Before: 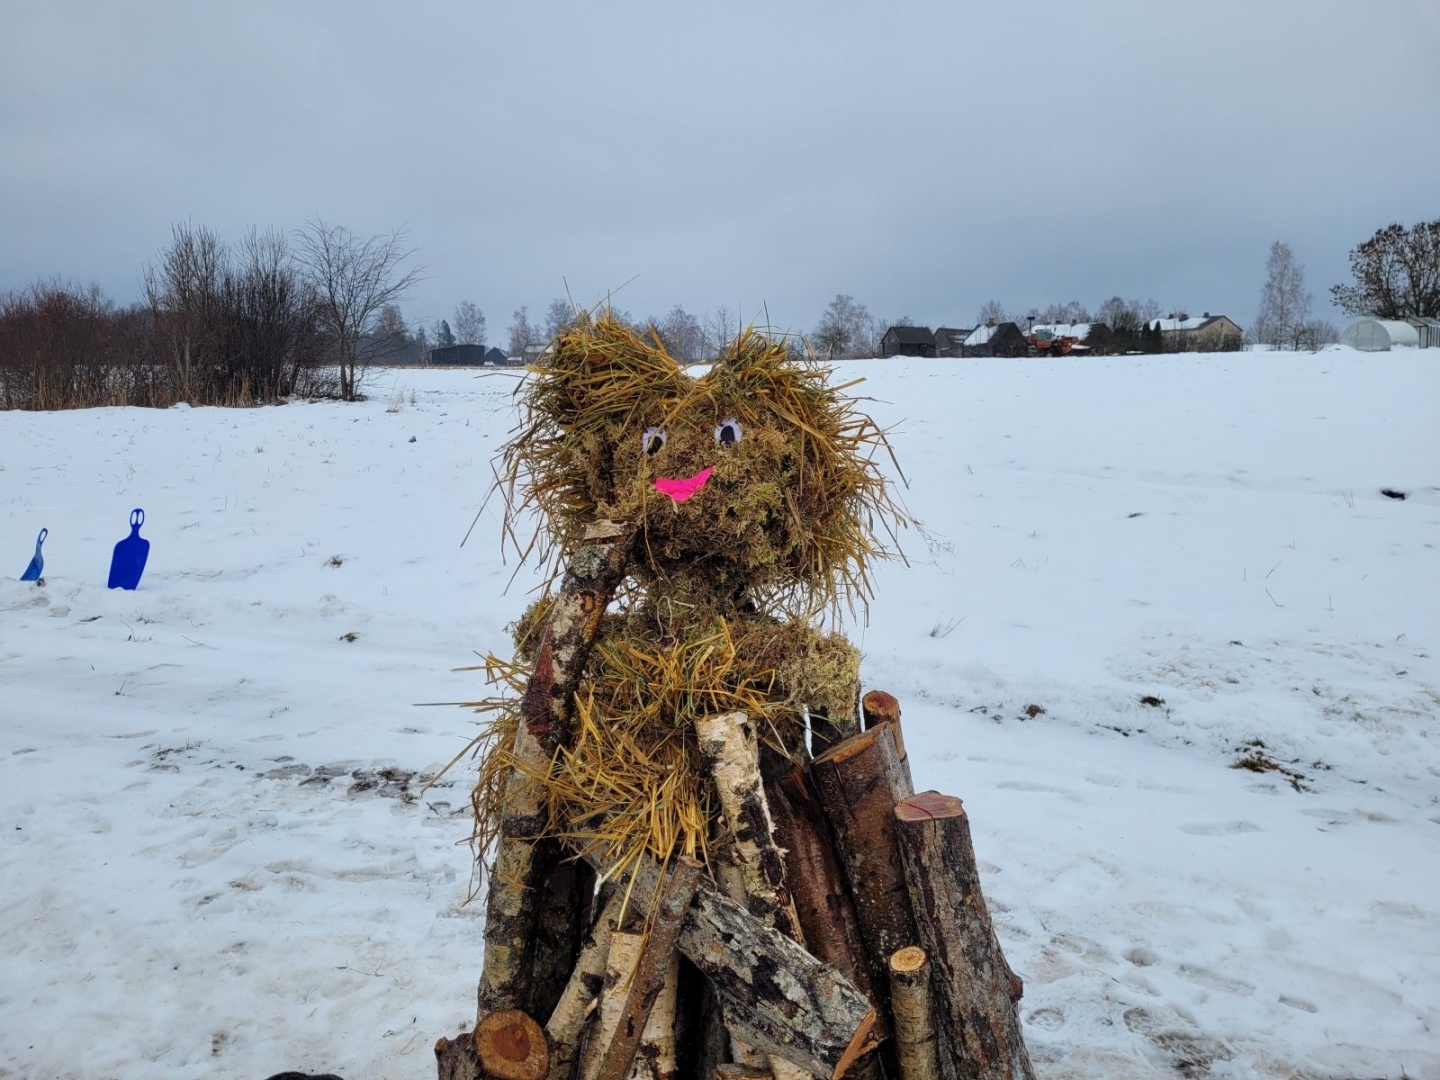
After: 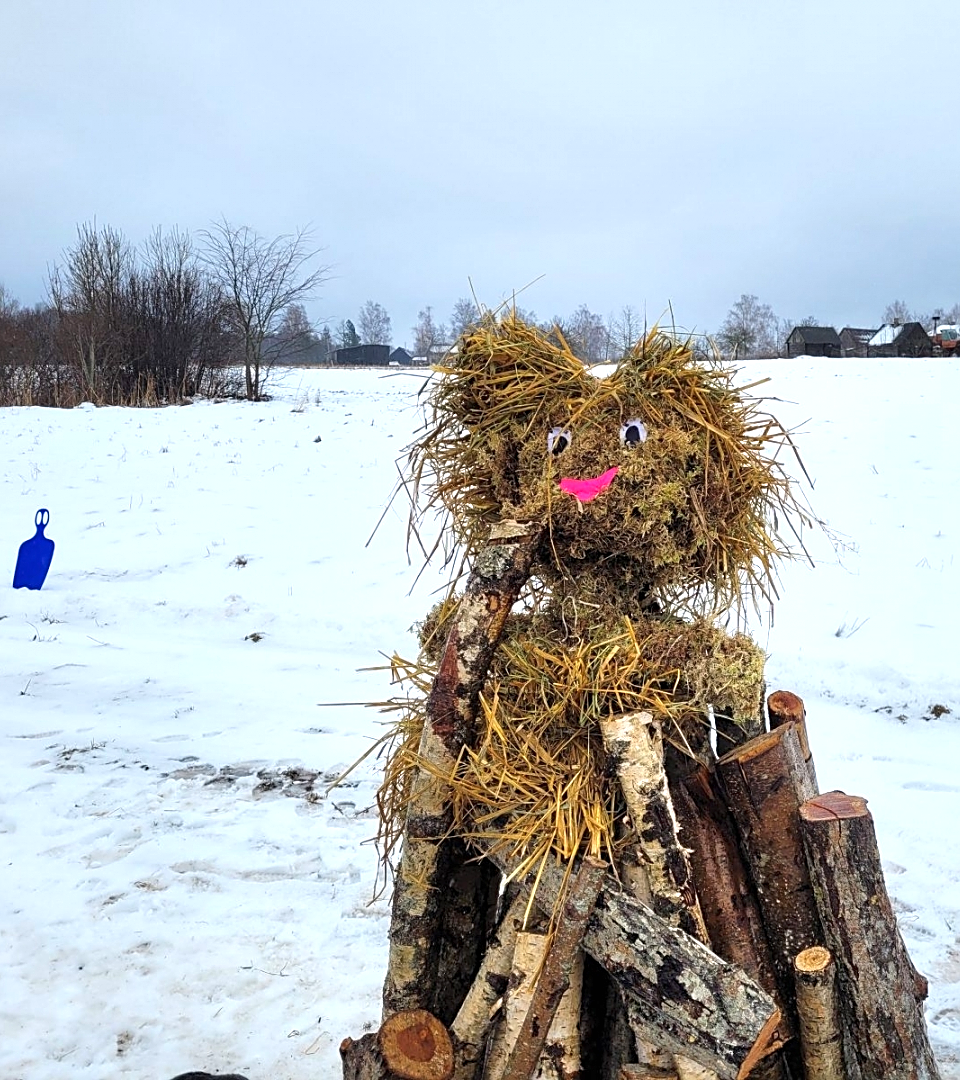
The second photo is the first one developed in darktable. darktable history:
sharpen: on, module defaults
exposure: black level correction 0, exposure 0.7 EV, compensate exposure bias true, compensate highlight preservation false
crop and rotate: left 6.617%, right 26.717%
